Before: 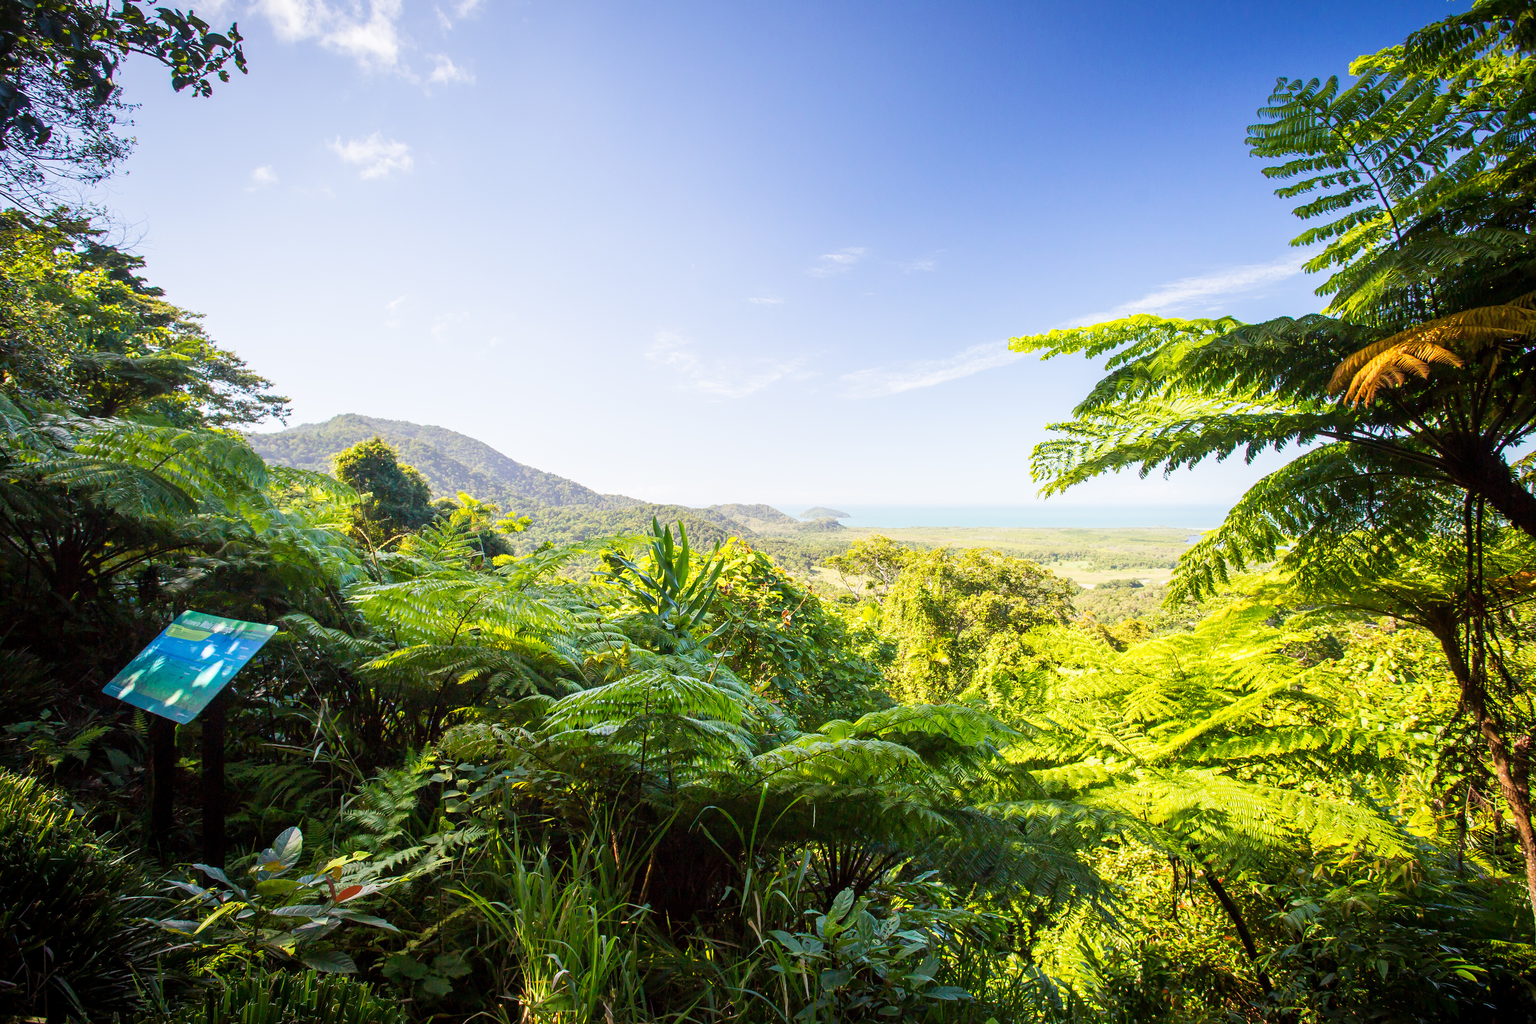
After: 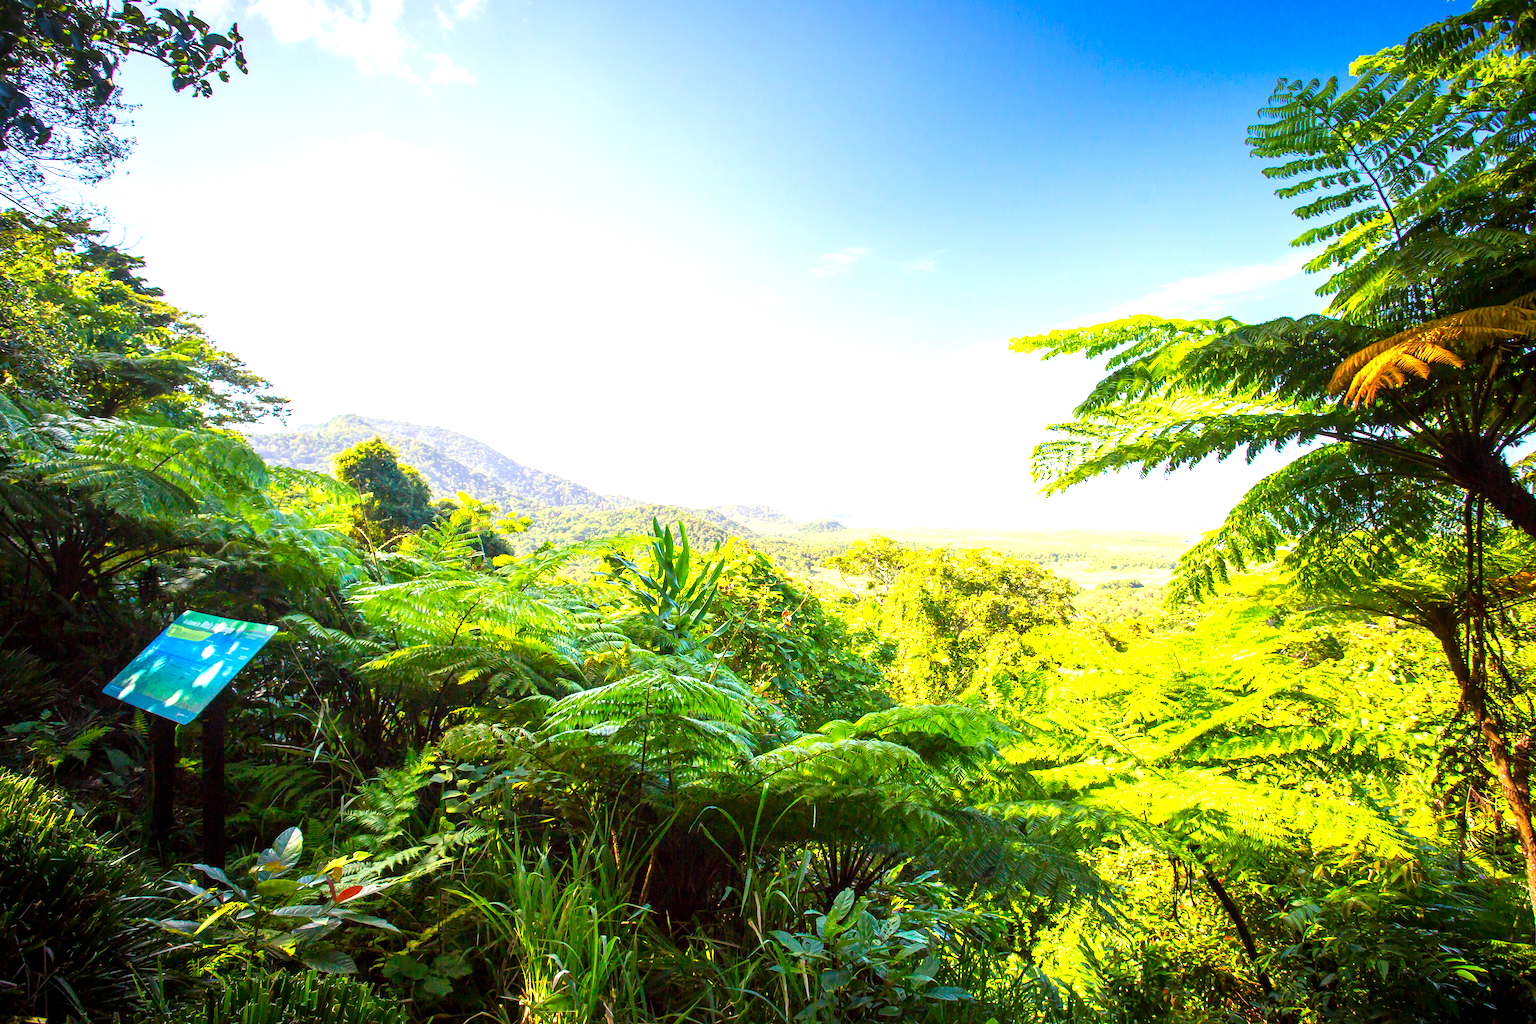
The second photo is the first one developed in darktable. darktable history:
exposure: exposure 0.75 EV, compensate highlight preservation false
color correction: highlights b* -0.051, saturation 1.33
